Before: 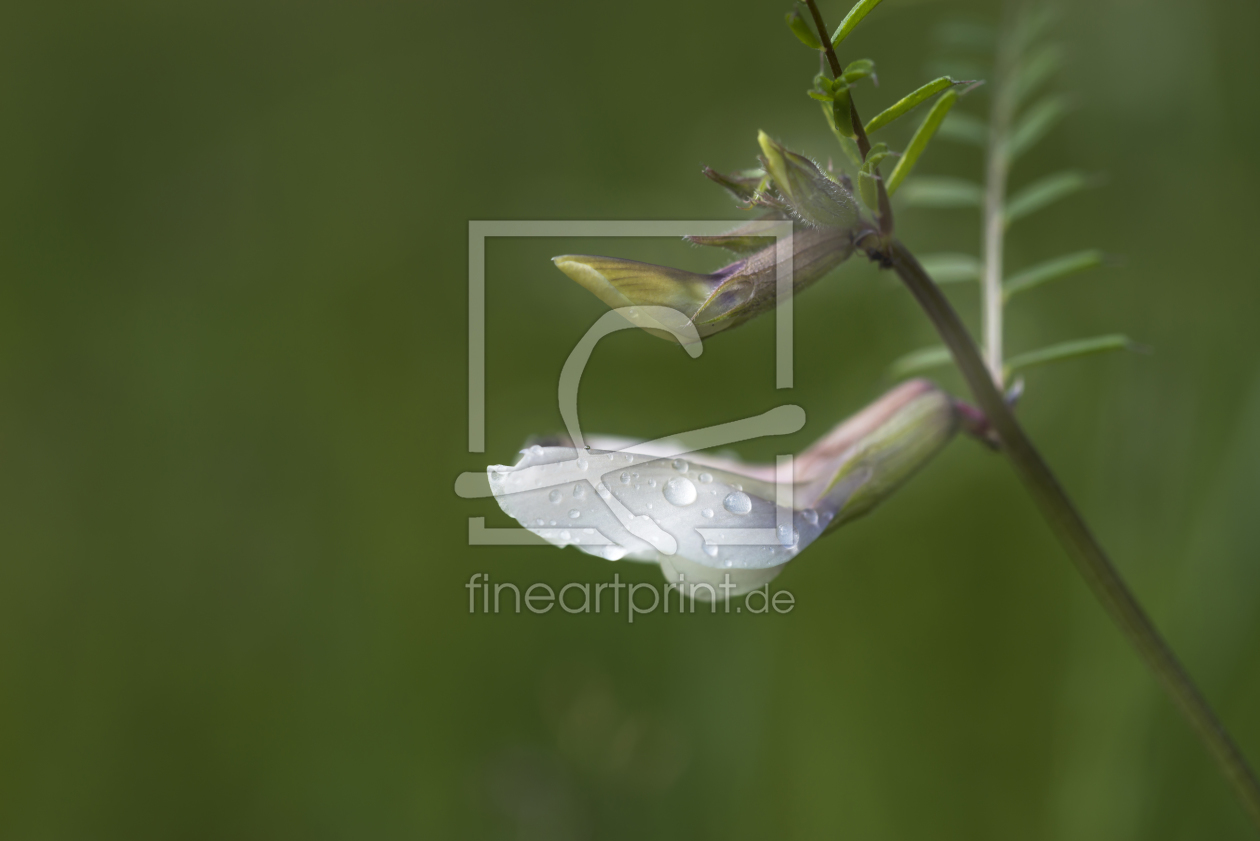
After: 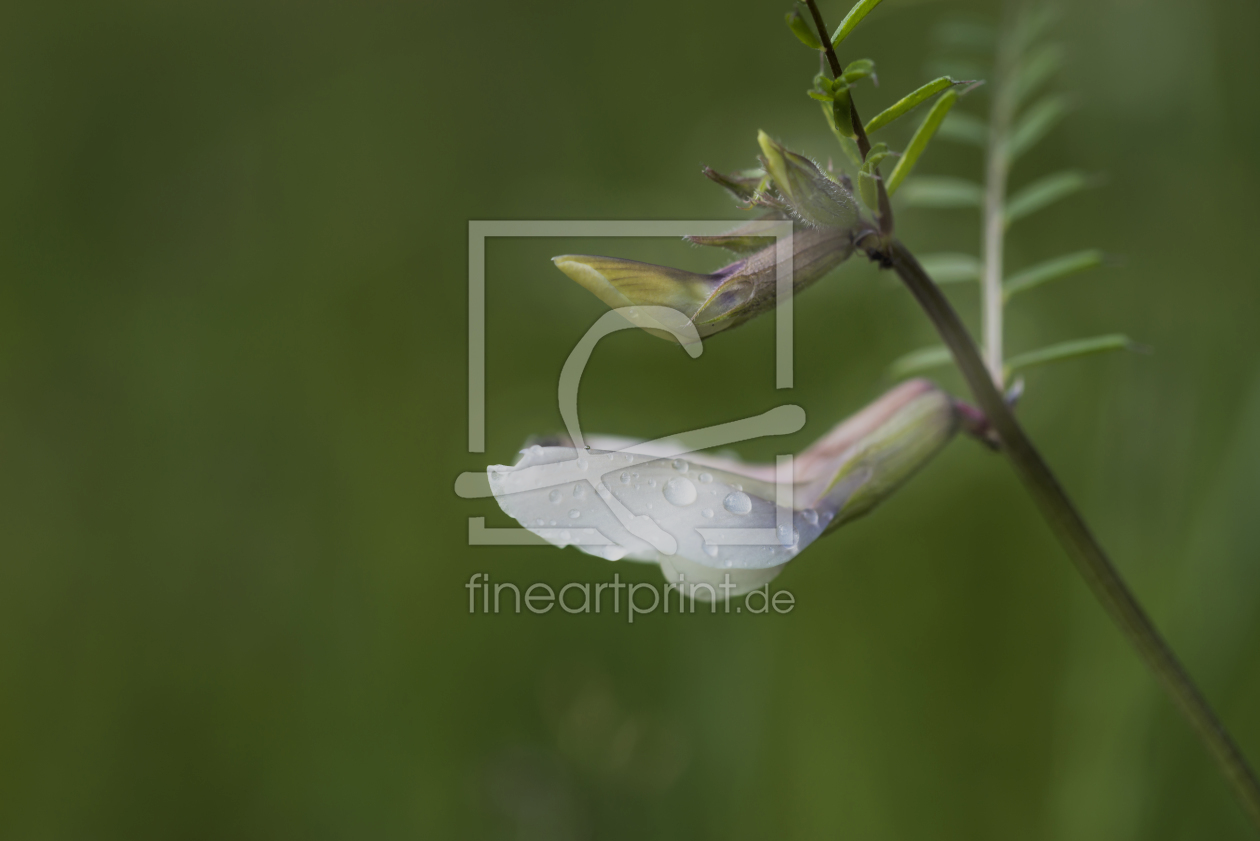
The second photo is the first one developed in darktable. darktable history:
filmic rgb: black relative exposure -7.65 EV, white relative exposure 4.56 EV, hardness 3.61
tone equalizer: -8 EV 0.06 EV, smoothing diameter 25%, edges refinement/feathering 10, preserve details guided filter
